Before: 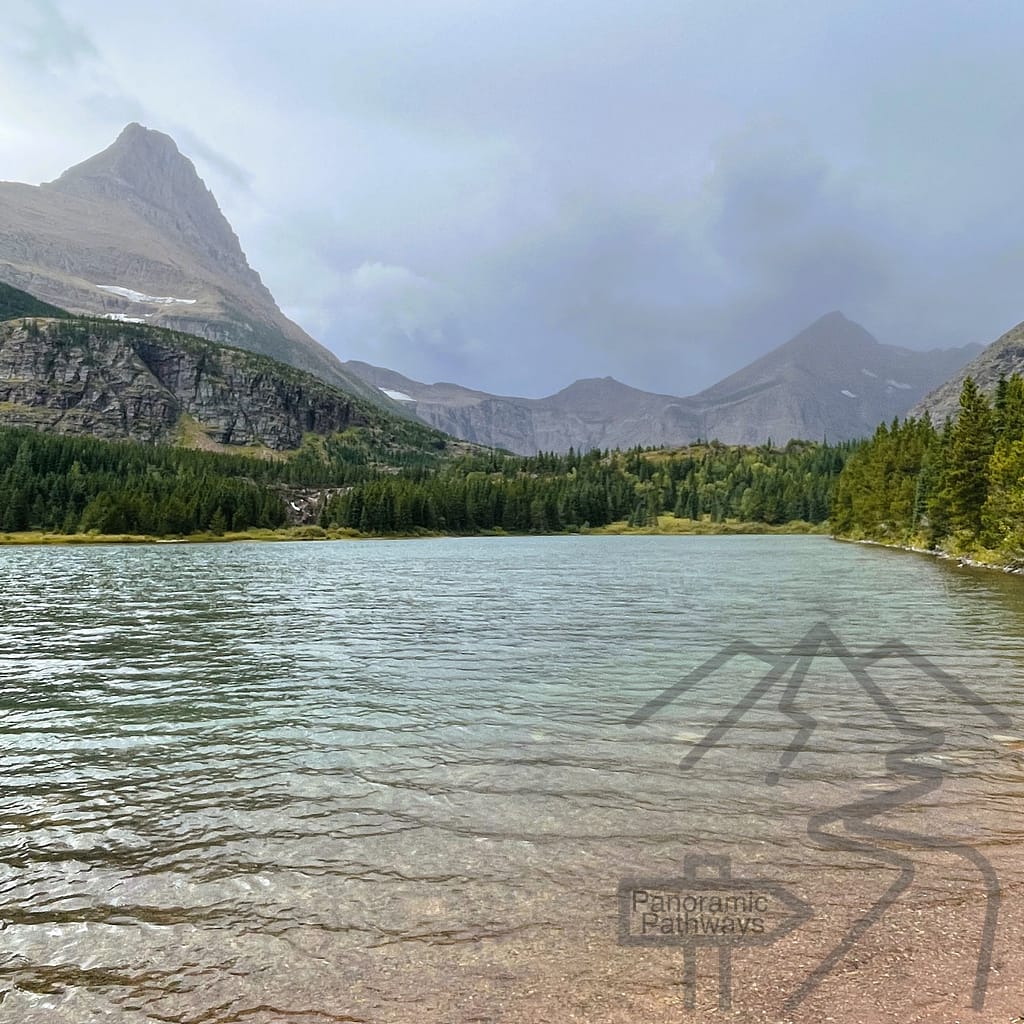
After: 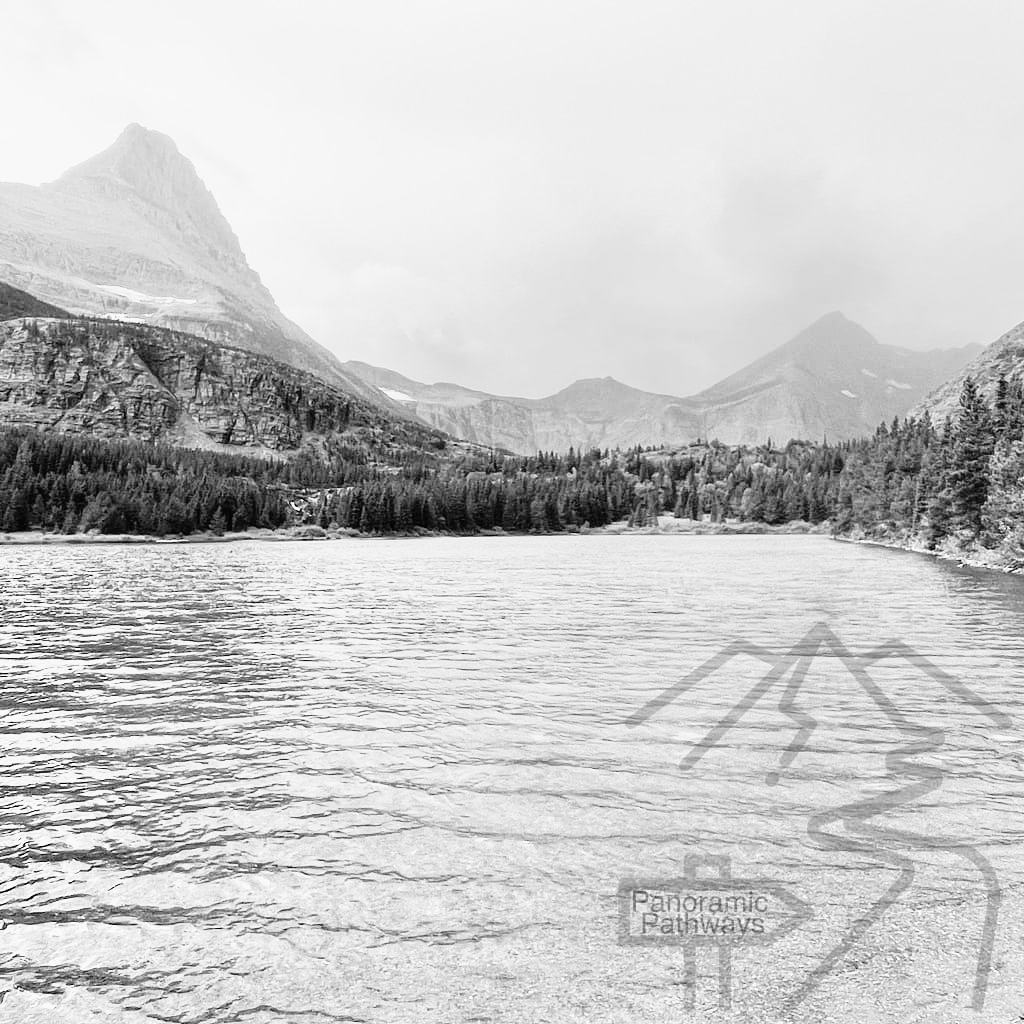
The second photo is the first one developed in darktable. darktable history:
base curve: curves: ch0 [(0, 0) (0.012, 0.01) (0.073, 0.168) (0.31, 0.711) (0.645, 0.957) (1, 1)], preserve colors none
monochrome: a 32, b 64, size 2.3
